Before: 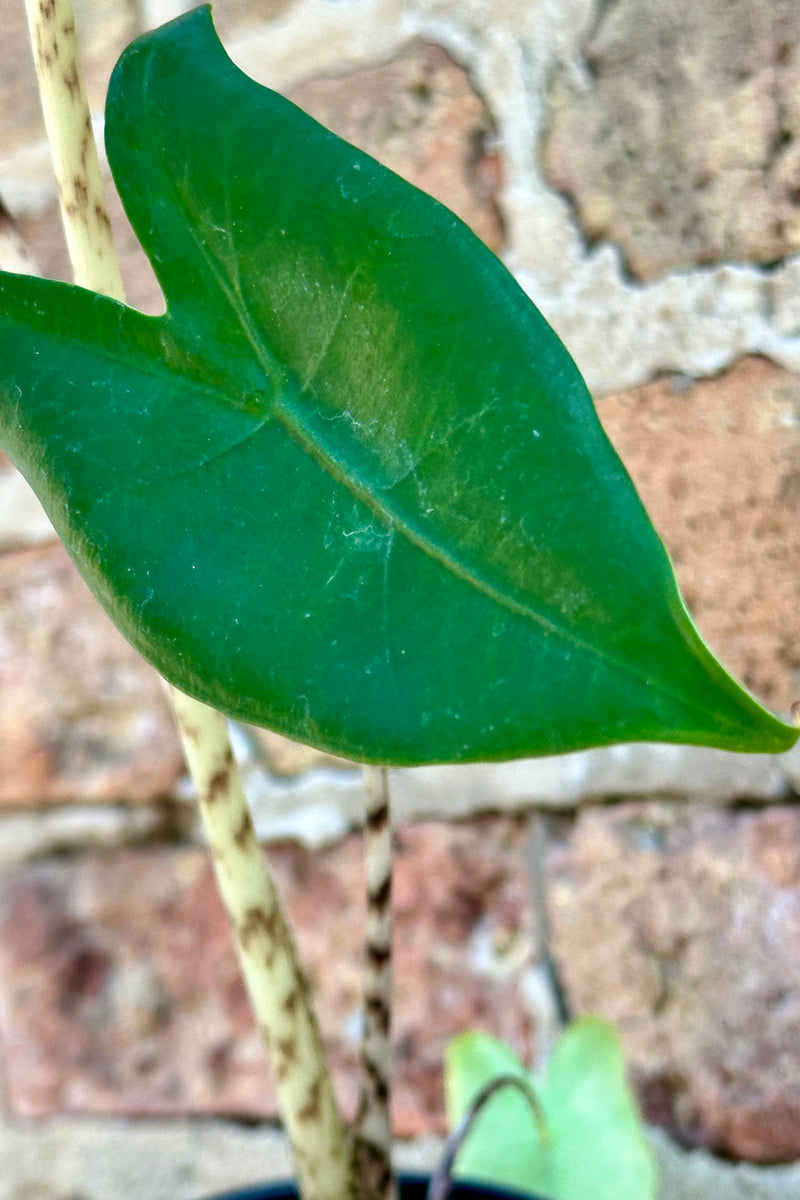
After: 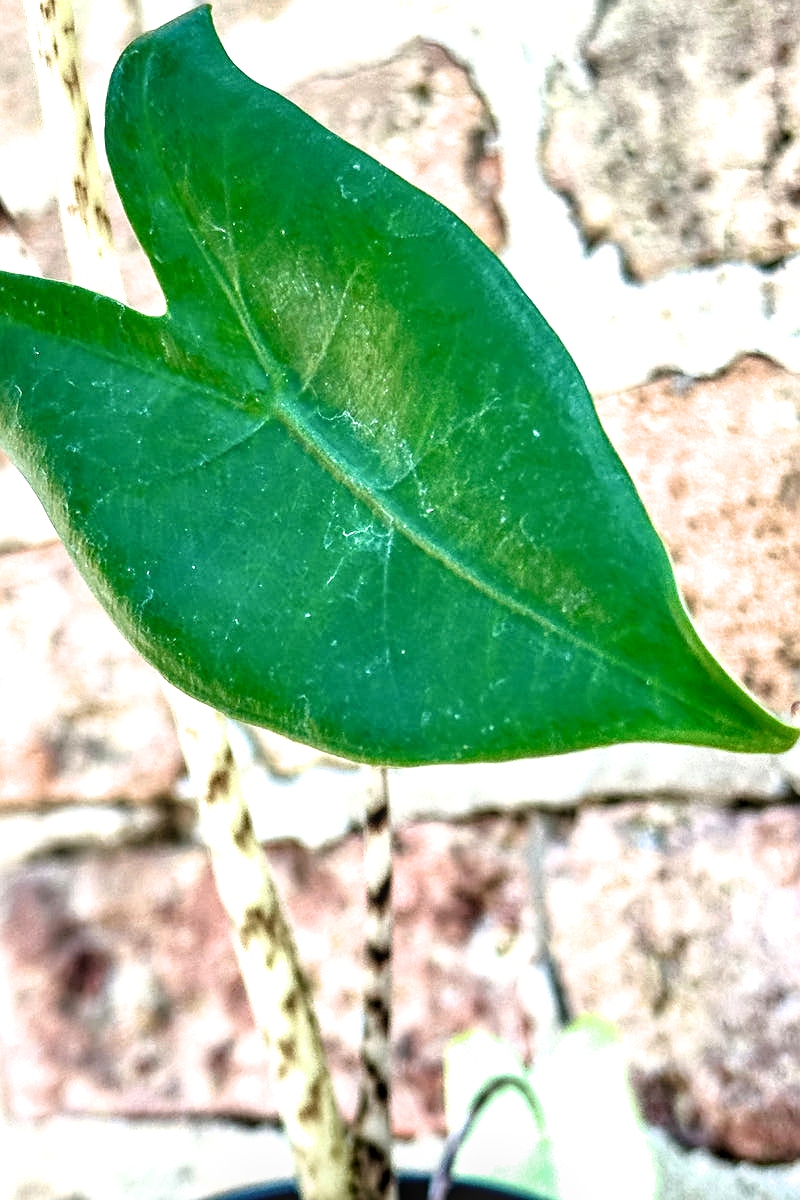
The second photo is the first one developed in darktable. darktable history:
exposure: black level correction 0, exposure 0.5 EV, compensate highlight preservation false
filmic rgb: black relative exposure -8.29 EV, white relative exposure 2.2 EV, target white luminance 99.965%, hardness 7.07, latitude 74.5%, contrast 1.314, highlights saturation mix -1.53%, shadows ↔ highlights balance 30.34%, iterations of high-quality reconstruction 0
local contrast: detail 130%
sharpen: on, module defaults
